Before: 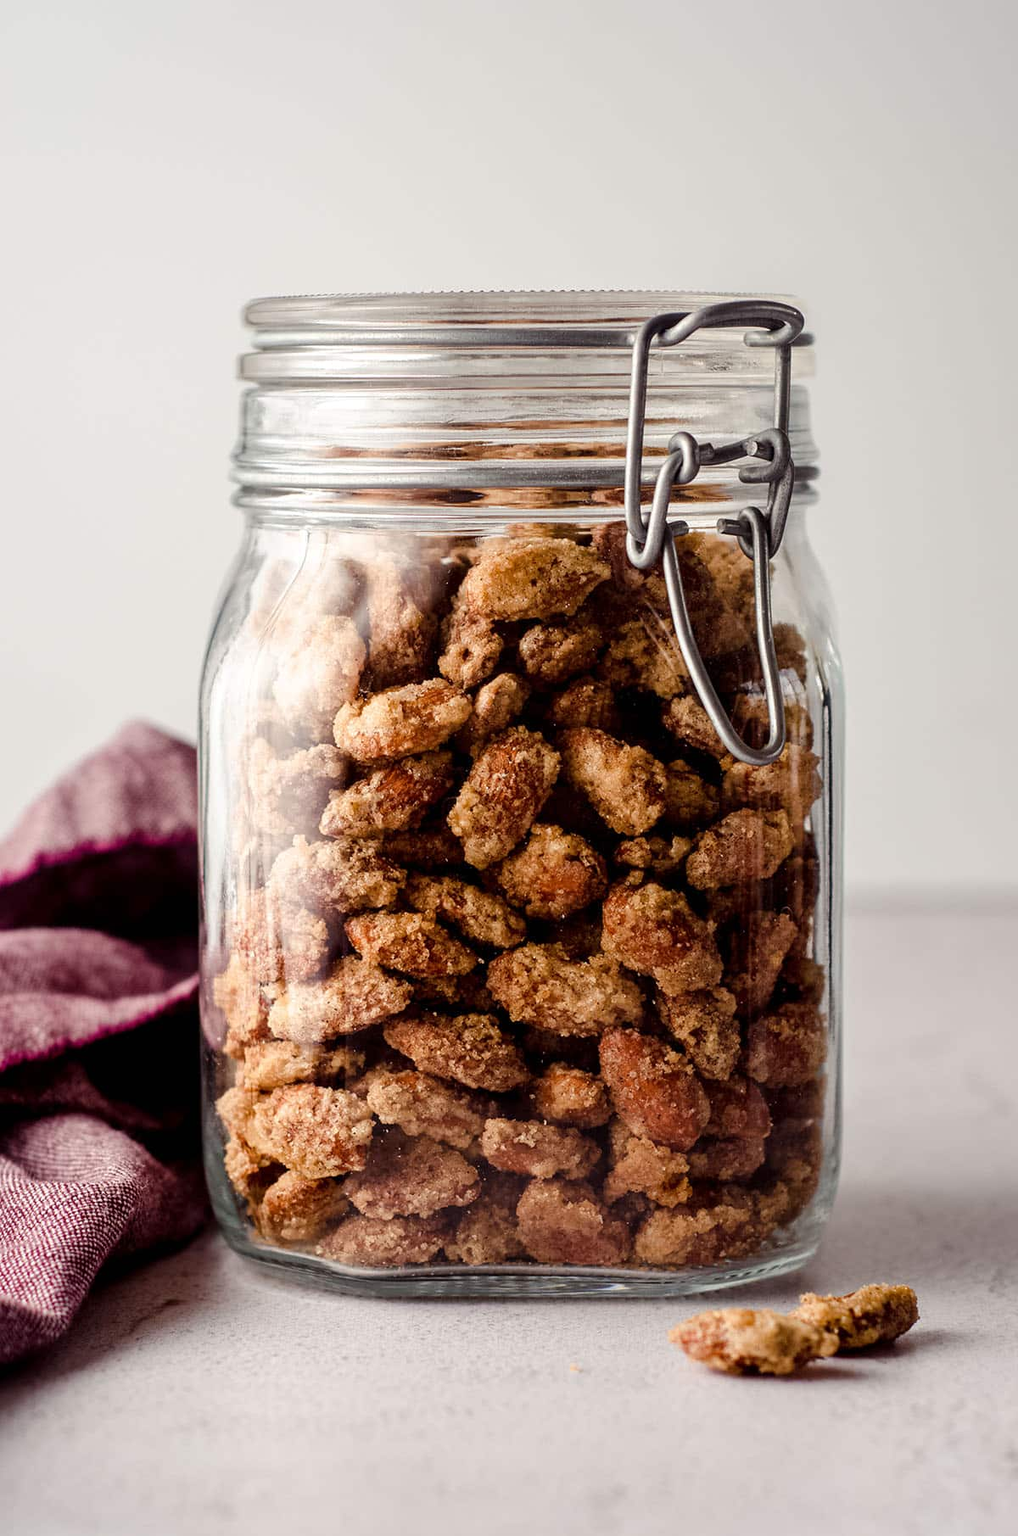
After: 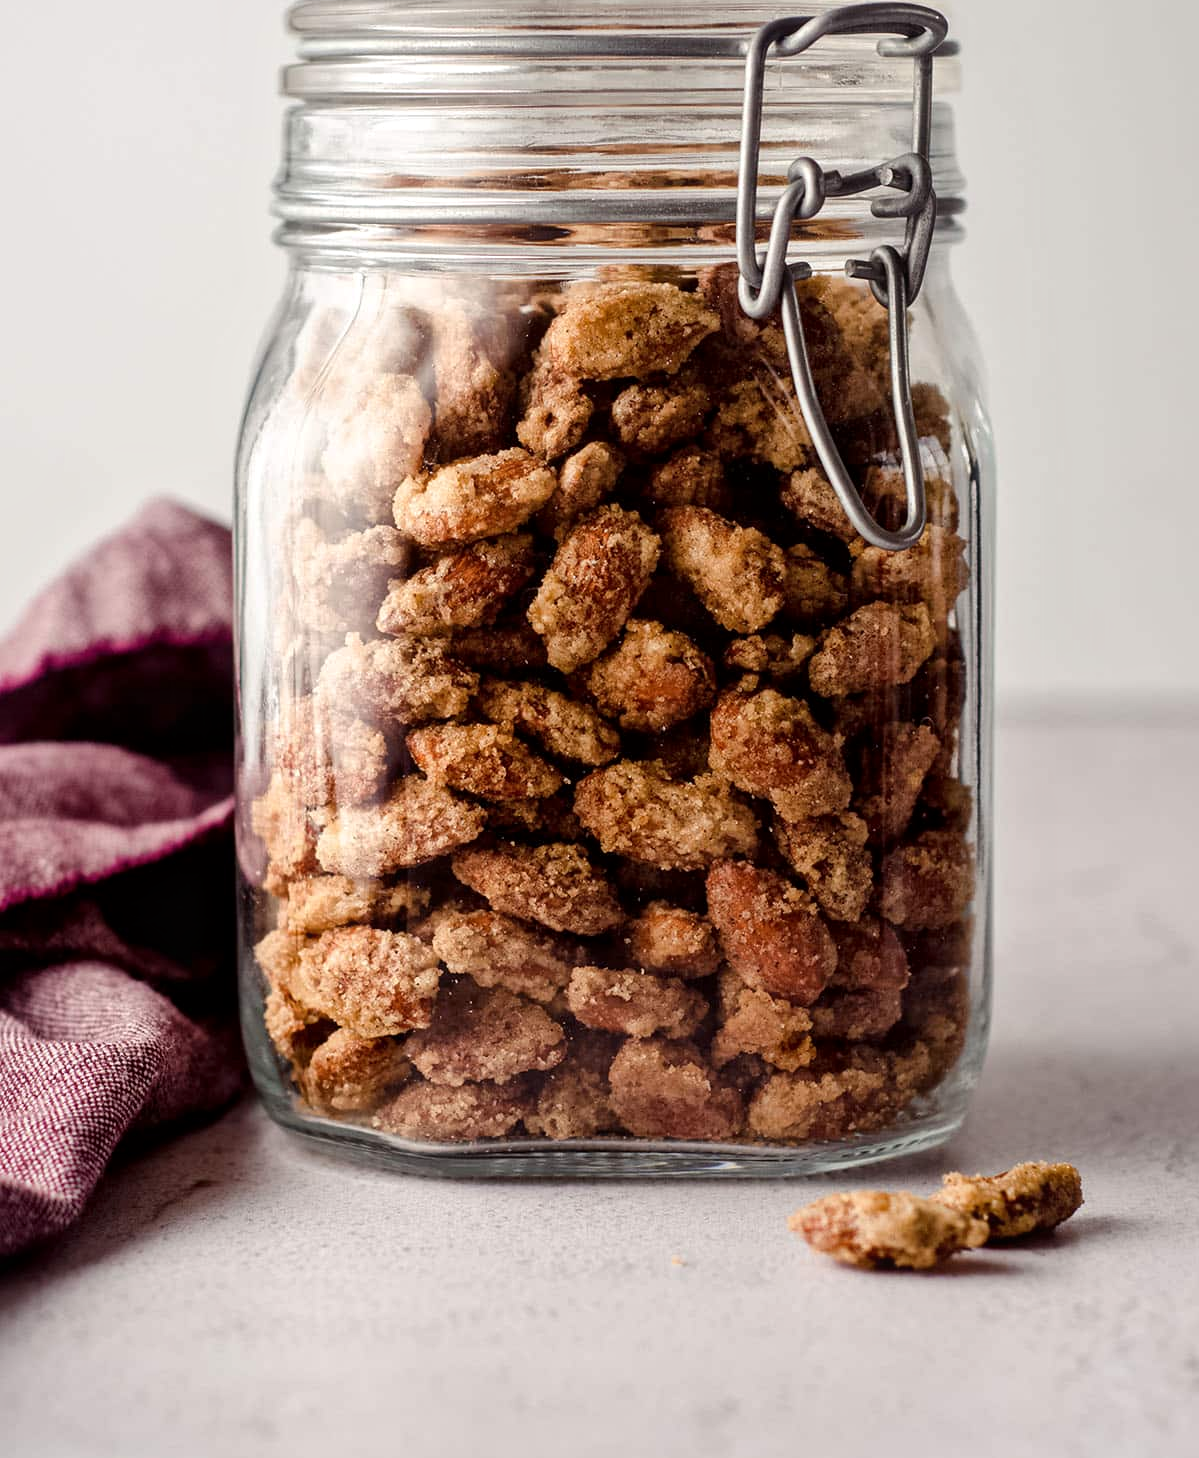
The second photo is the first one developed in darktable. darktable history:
local contrast: mode bilateral grid, contrast 30, coarseness 25, midtone range 0.2
crop and rotate: top 19.447%
contrast equalizer: octaves 7, y [[0.6 ×6], [0.55 ×6], [0 ×6], [0 ×6], [0 ×6]], mix -0.204
